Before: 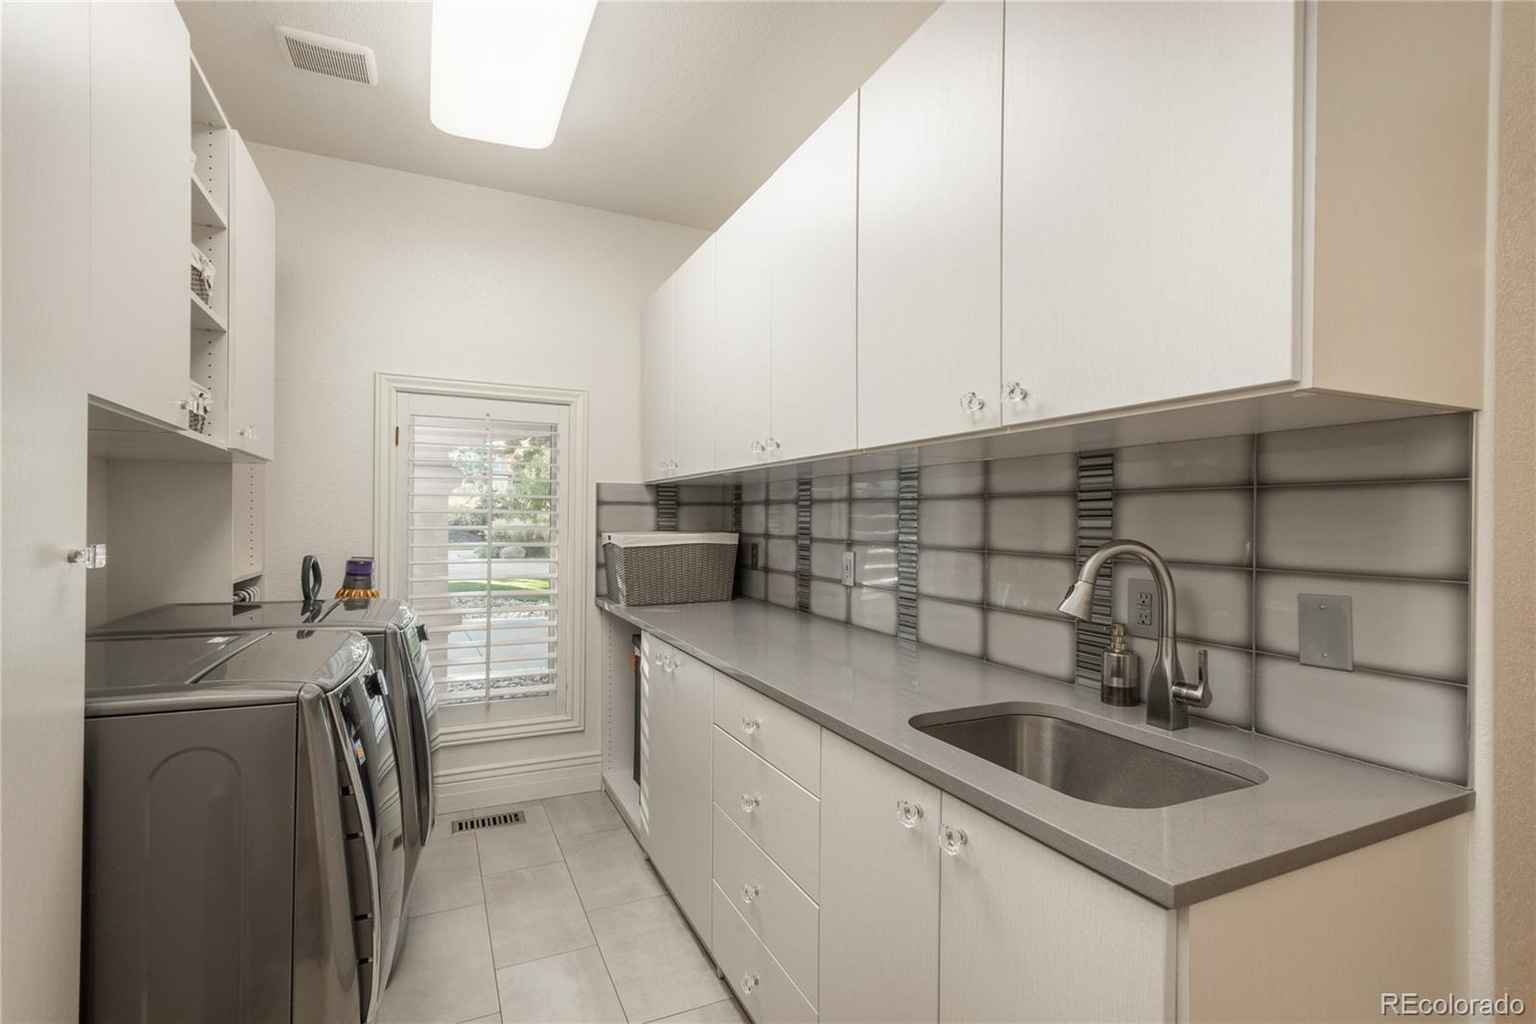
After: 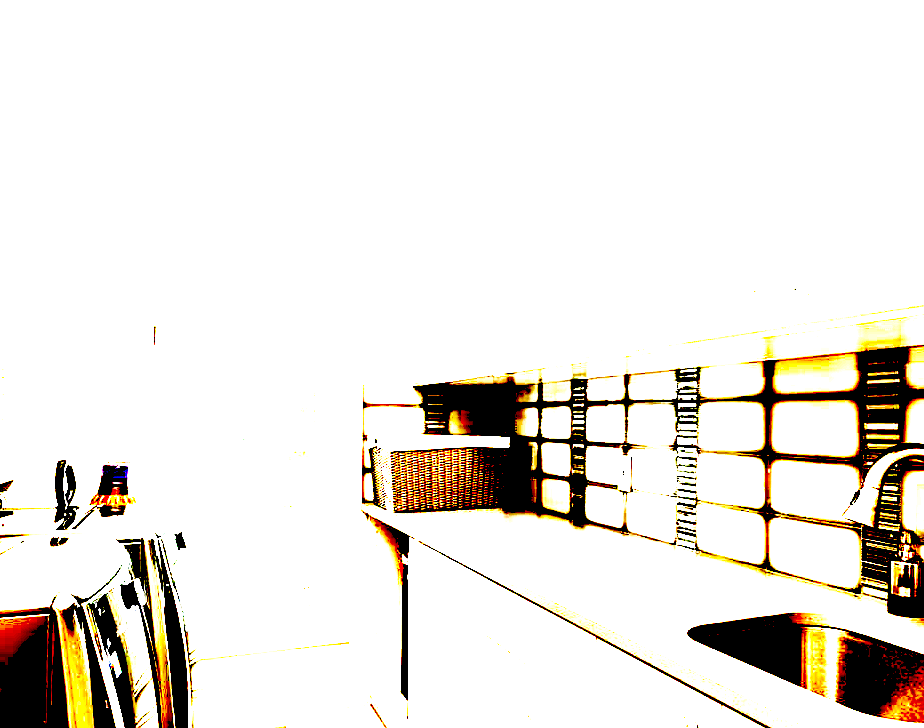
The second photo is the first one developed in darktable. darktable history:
crop: left 16.202%, top 11.208%, right 26.045%, bottom 20.557%
exposure: black level correction 0.1, exposure 3 EV, compensate highlight preservation false
